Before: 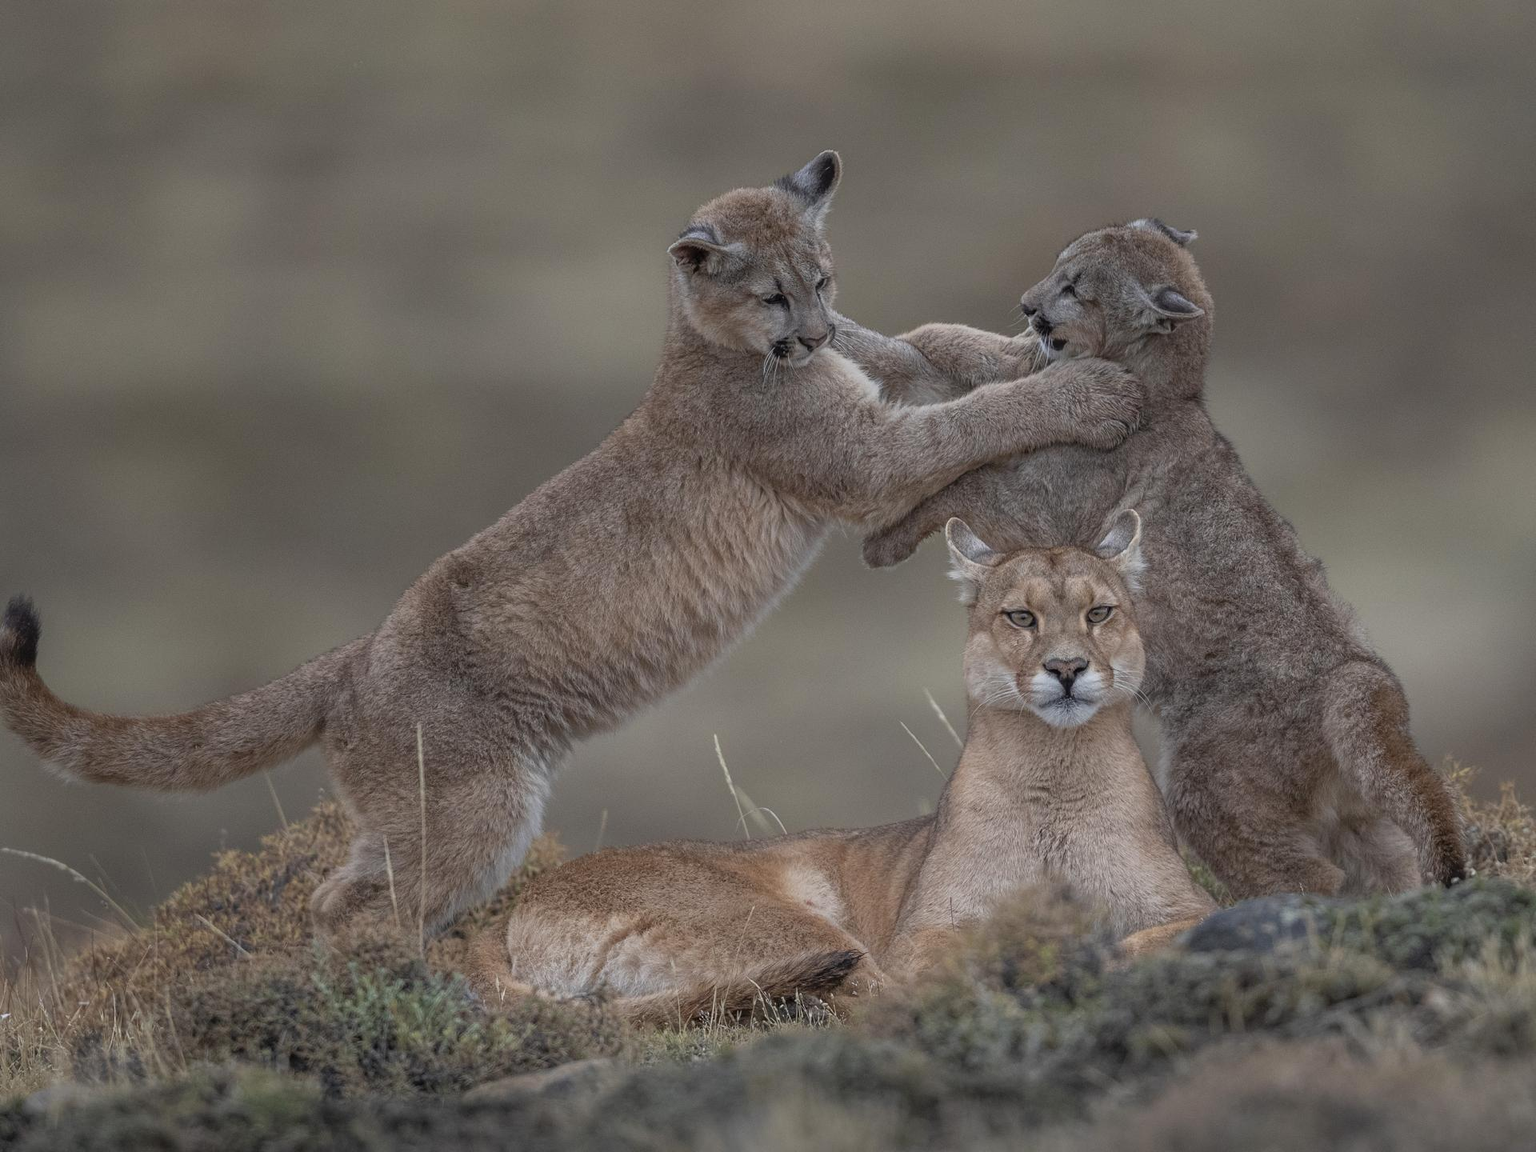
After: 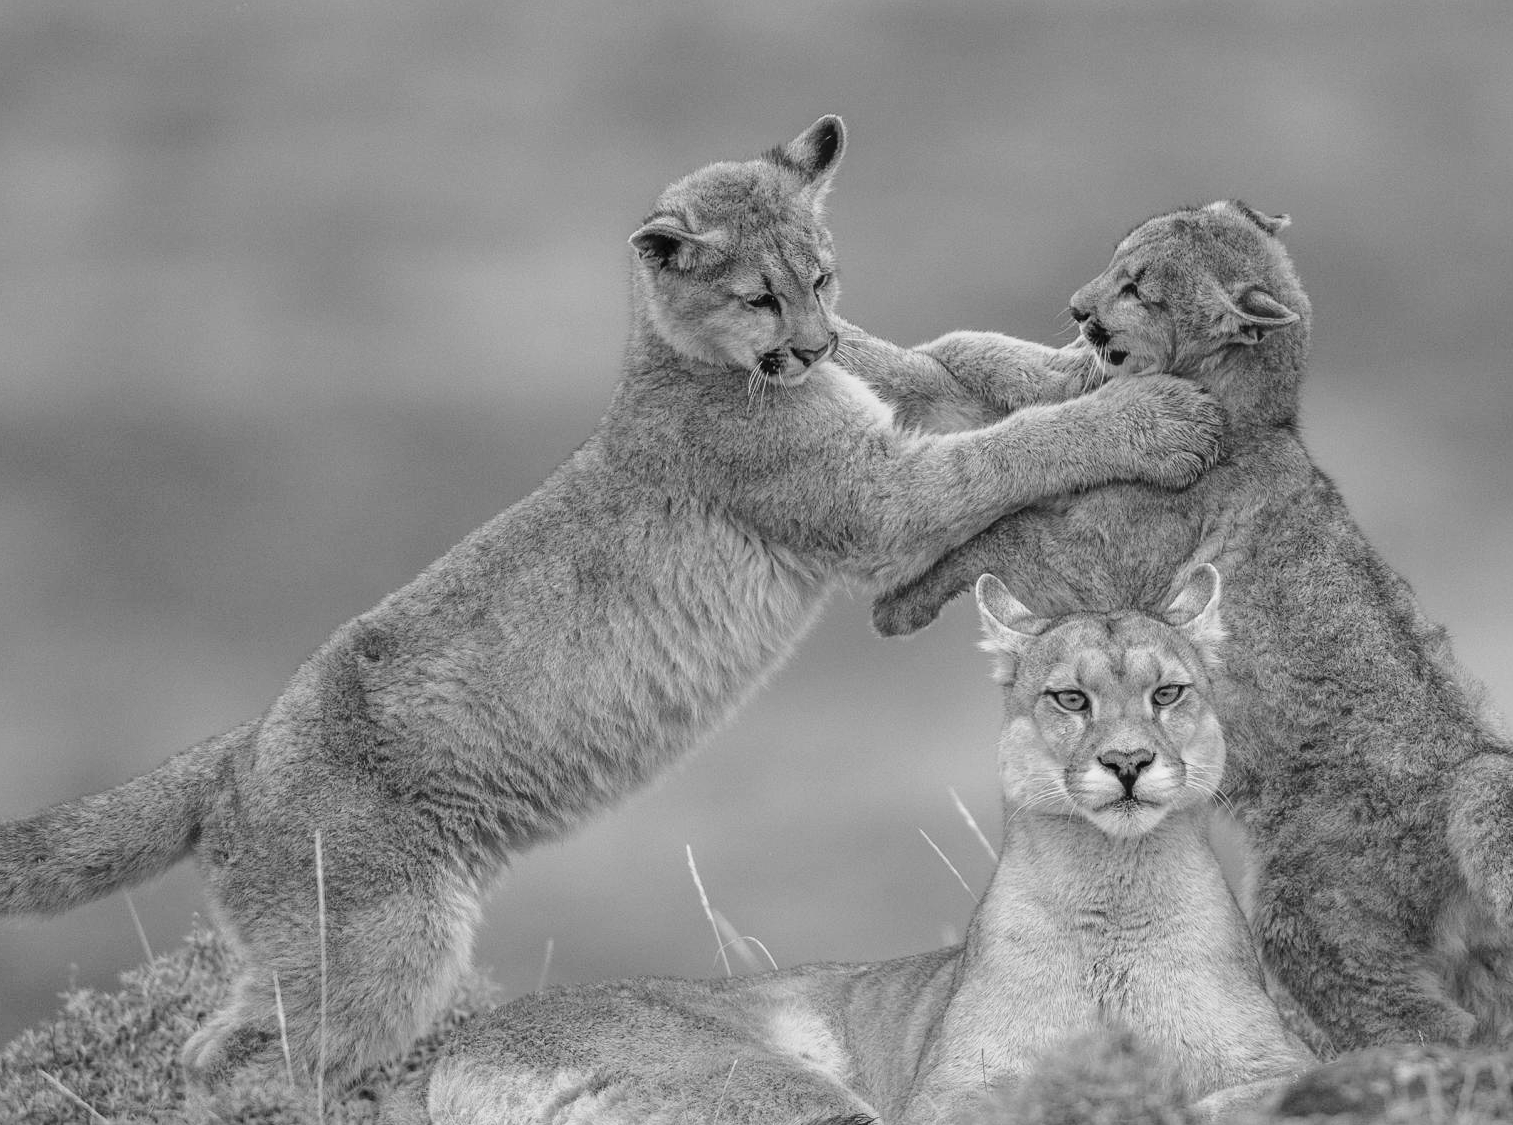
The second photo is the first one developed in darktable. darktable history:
monochrome: size 3.1
tone equalizer: on, module defaults
base curve: curves: ch0 [(0, 0) (0.028, 0.03) (0.121, 0.232) (0.46, 0.748) (0.859, 0.968) (1, 1)], preserve colors none
crop and rotate: left 10.77%, top 5.1%, right 10.41%, bottom 16.76%
color correction: highlights a* 0.816, highlights b* 2.78, saturation 1.1
